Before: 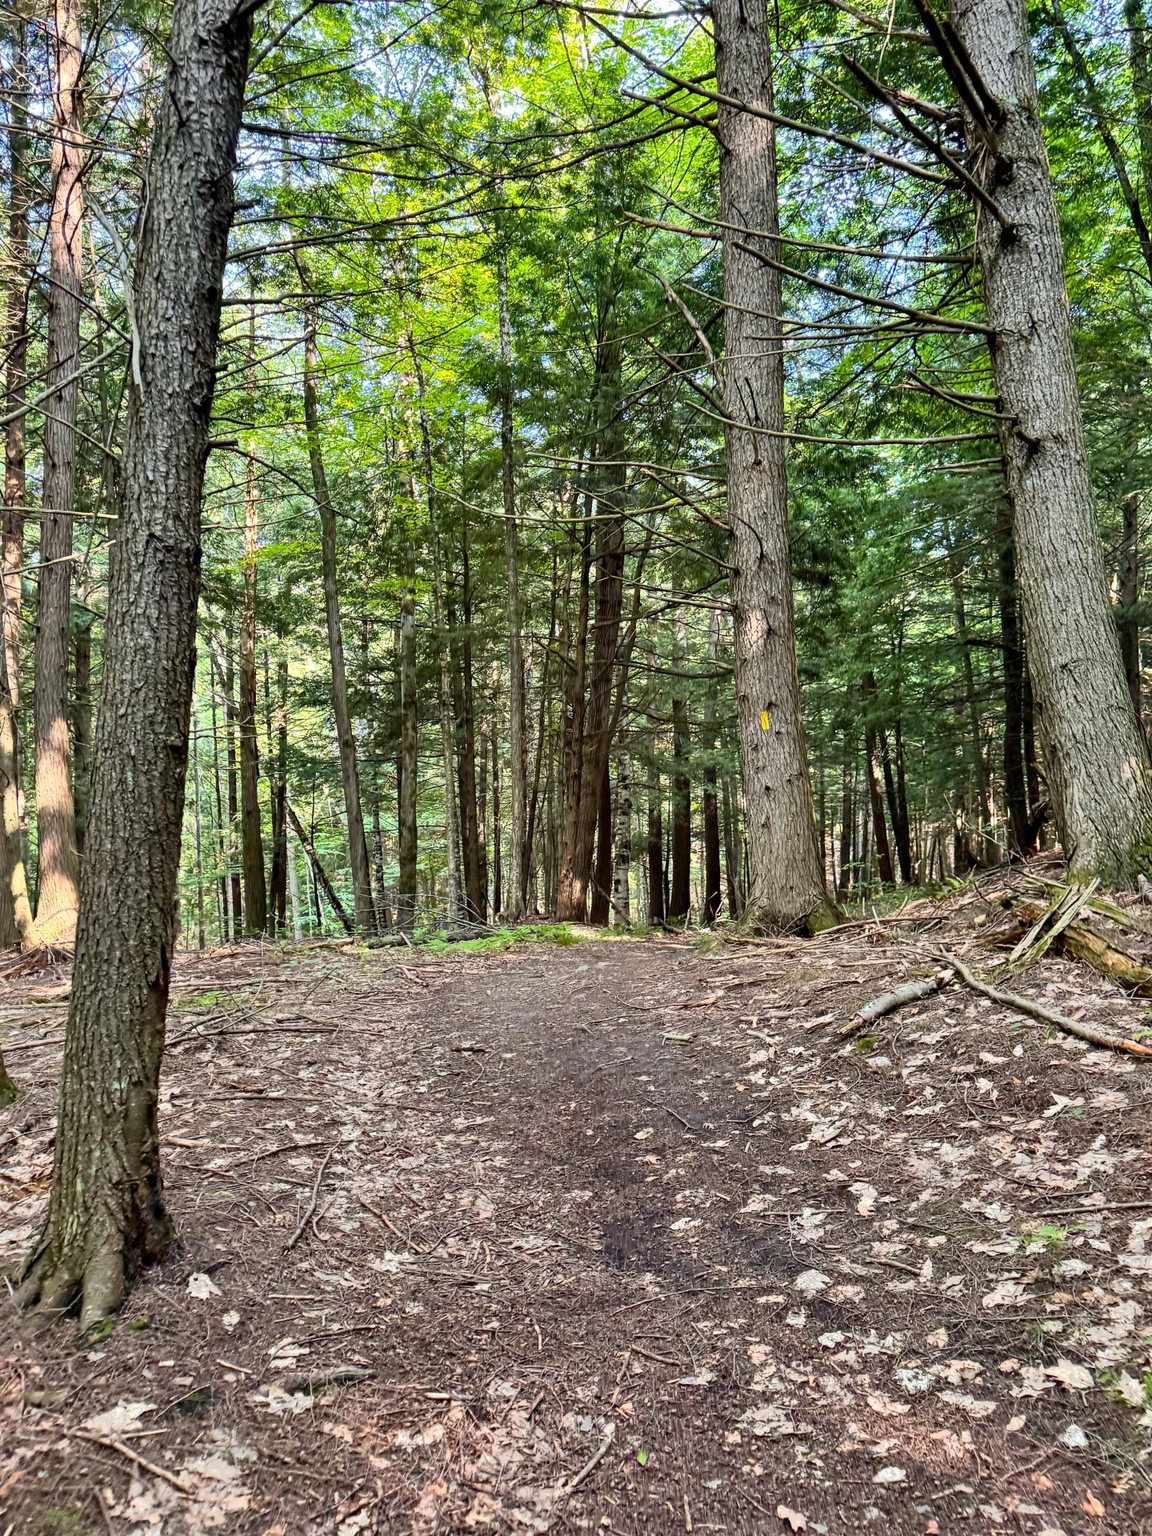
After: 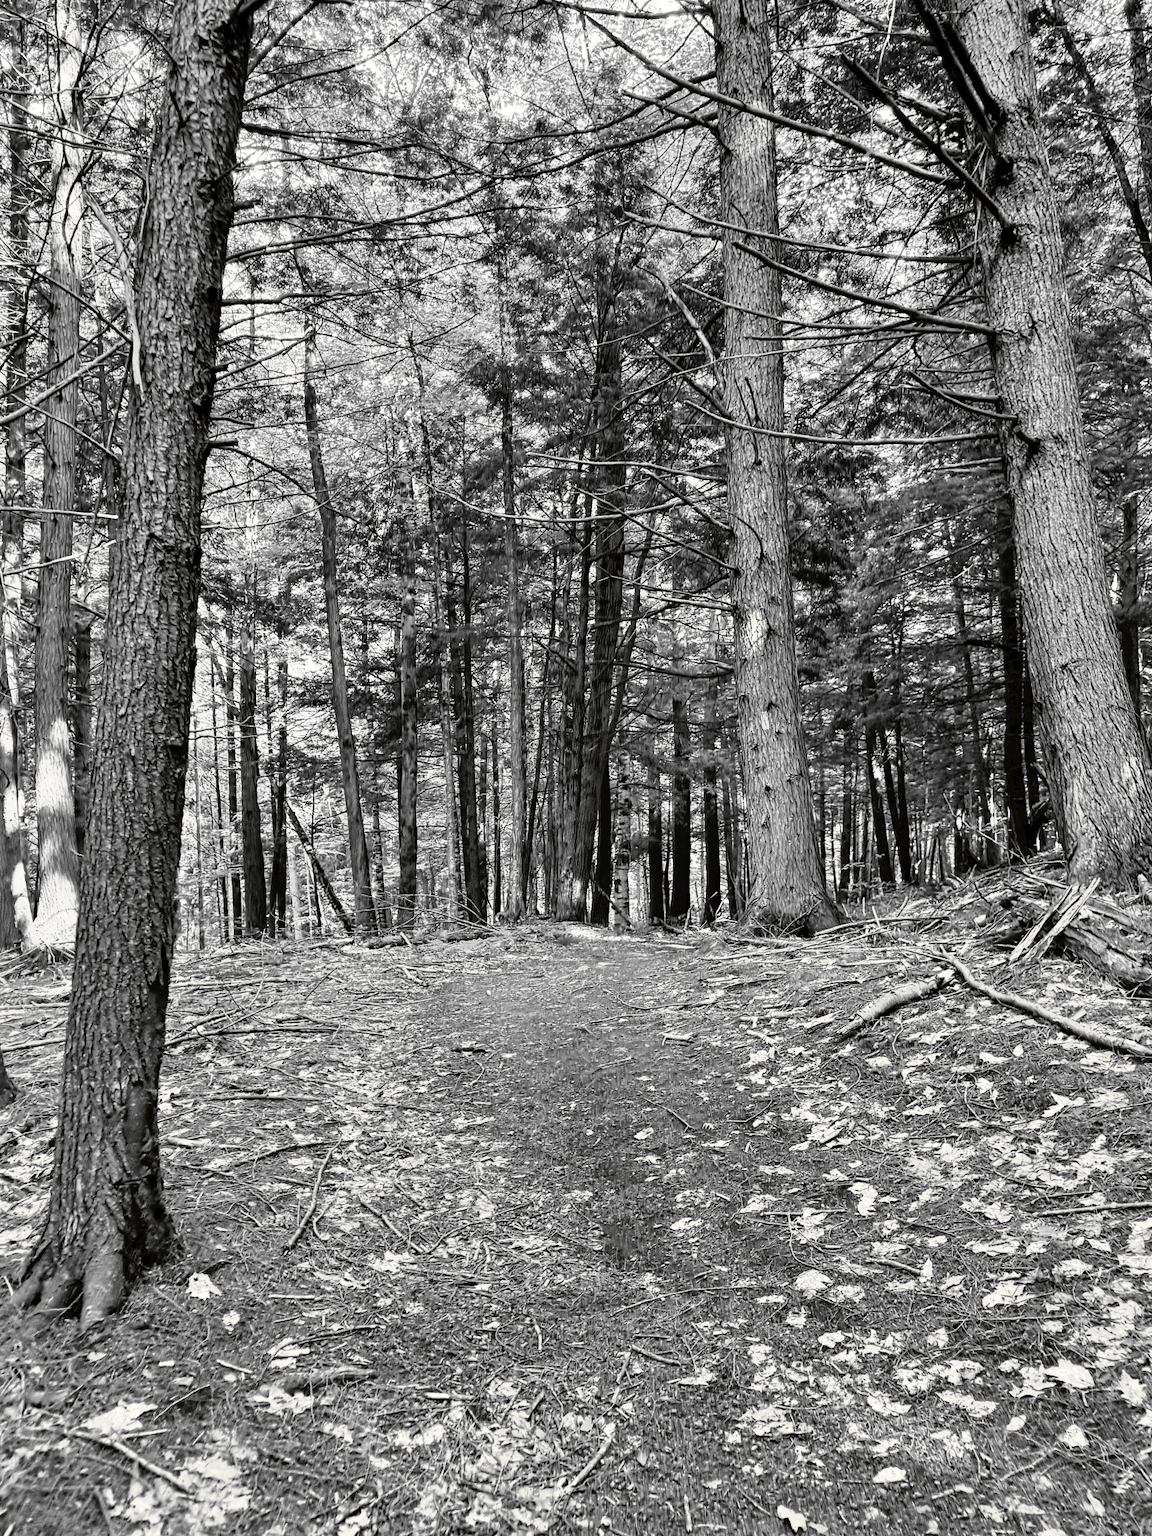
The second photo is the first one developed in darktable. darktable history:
tone curve: curves: ch0 [(0, 0) (0.003, 0.022) (0.011, 0.025) (0.025, 0.025) (0.044, 0.029) (0.069, 0.042) (0.1, 0.068) (0.136, 0.118) (0.177, 0.176) (0.224, 0.233) (0.277, 0.299) (0.335, 0.371) (0.399, 0.448) (0.468, 0.526) (0.543, 0.605) (0.623, 0.684) (0.709, 0.775) (0.801, 0.869) (0.898, 0.957) (1, 1)], preserve colors none
color look up table: target L [93.05, 82.05, 74.91, 80.24, 72.94, 74.05, 49.9, 53.39, 38.52, 31.74, 23.22, 12.74, 2.742, 200.64, 98.62, 82.76, 82.76, 74.42, 70.23, 64.36, 55.54, 48.84, 48.04, 52.41, 34.03, 32.03, 22.92, 88.82, 86.34, 77.34, 85.63, 61.7, 72.21, 65.99, 80.97, 73.68, 51.22, 33.18, 45.36, 32.75, 5.88, 87.41, 87.05, 83.12, 80.6, 69.61, 63.6, 44, 42.1], target a [-0.1, 0, 0.001, 0, 0, 0, 0.001, -0.001, 0.001, 0.001, 0, 0, -0.23, 0, -0.655, 0, 0, 0, 0.001, 0 ×5, 0.001, 0.001, 0, -0.001, 0 ×5, 0.001, 0 ×4, 0.001, 0, 0, -0.001, 0 ×6, 0.001], target b [1.234, 0.001, -0.006, 0.001, 0.001, 0.001, -0.004, 0.01, -0.003, -0.003, -0.003, -0.001, 2.838, 0, 8.42, 0.001, 0.001, 0.001, -0.005, 0.001, 0.001, -0.004, 0.001, 0.001, -0.003, -0.003, -0.003, 0.002, 0.001 ×5, -0.005, 0.001, 0.001, 0.002, 0.001, -0.004, 0.001, -0.001, 0.002, 0.001 ×6, -0.003], num patches 49
